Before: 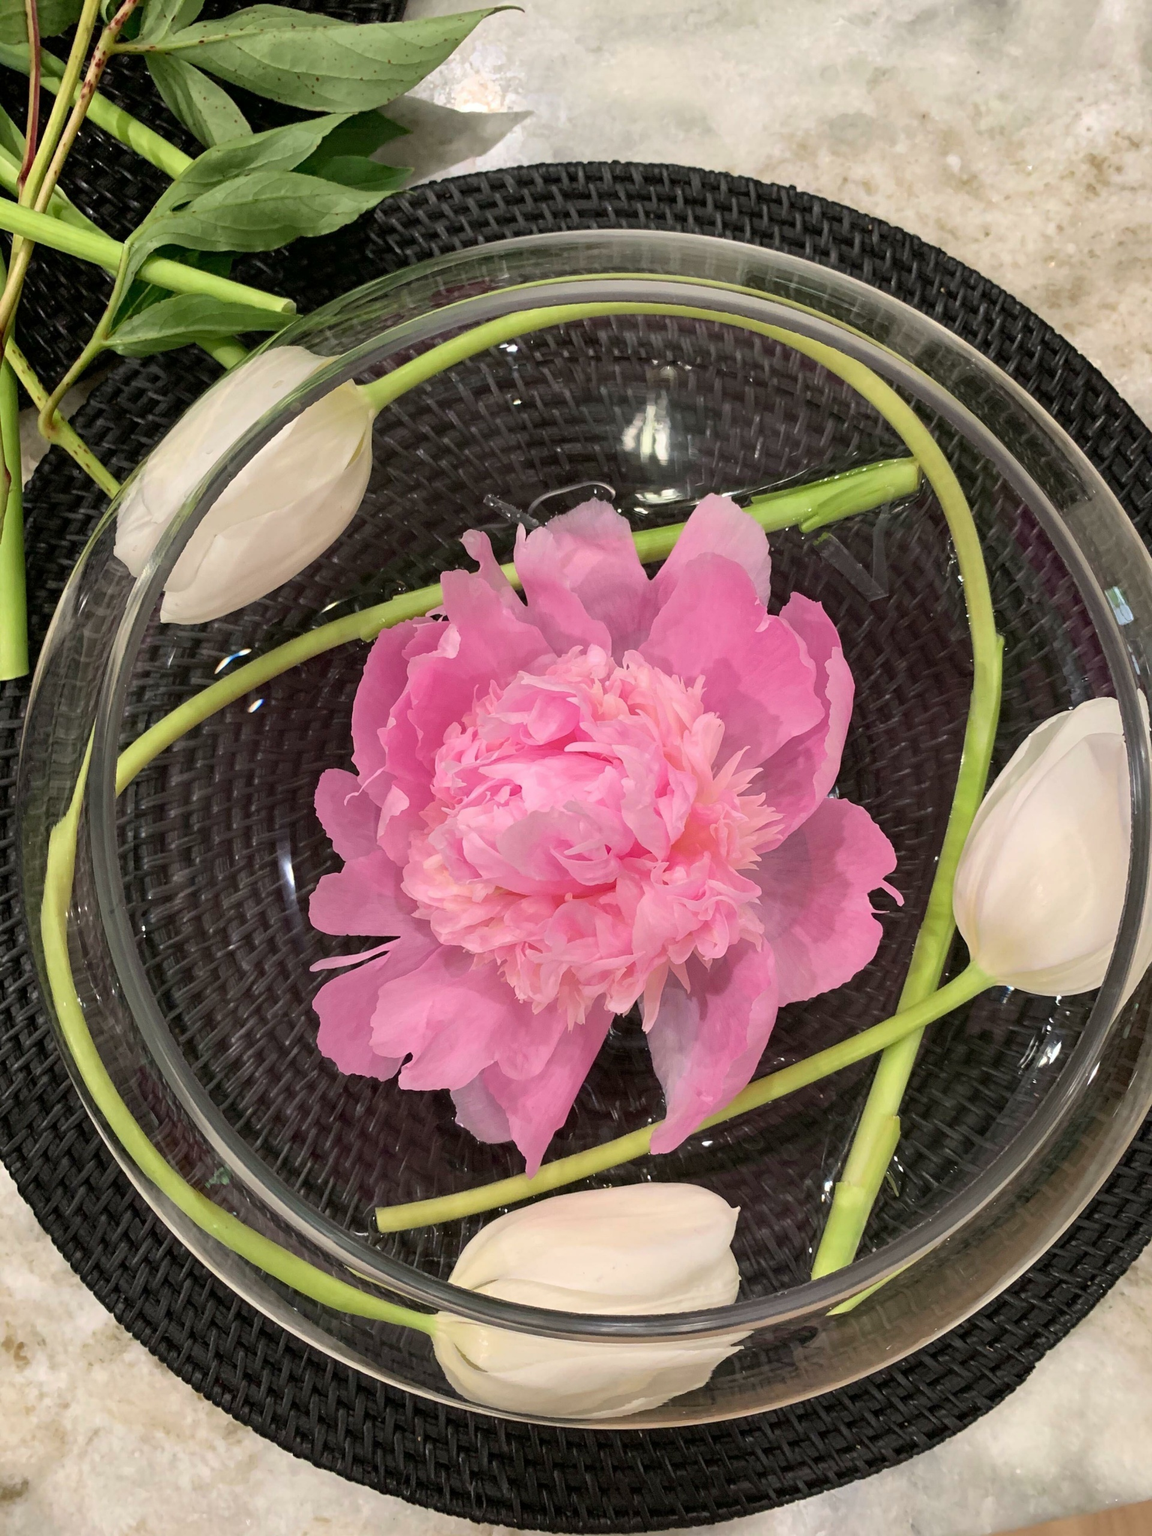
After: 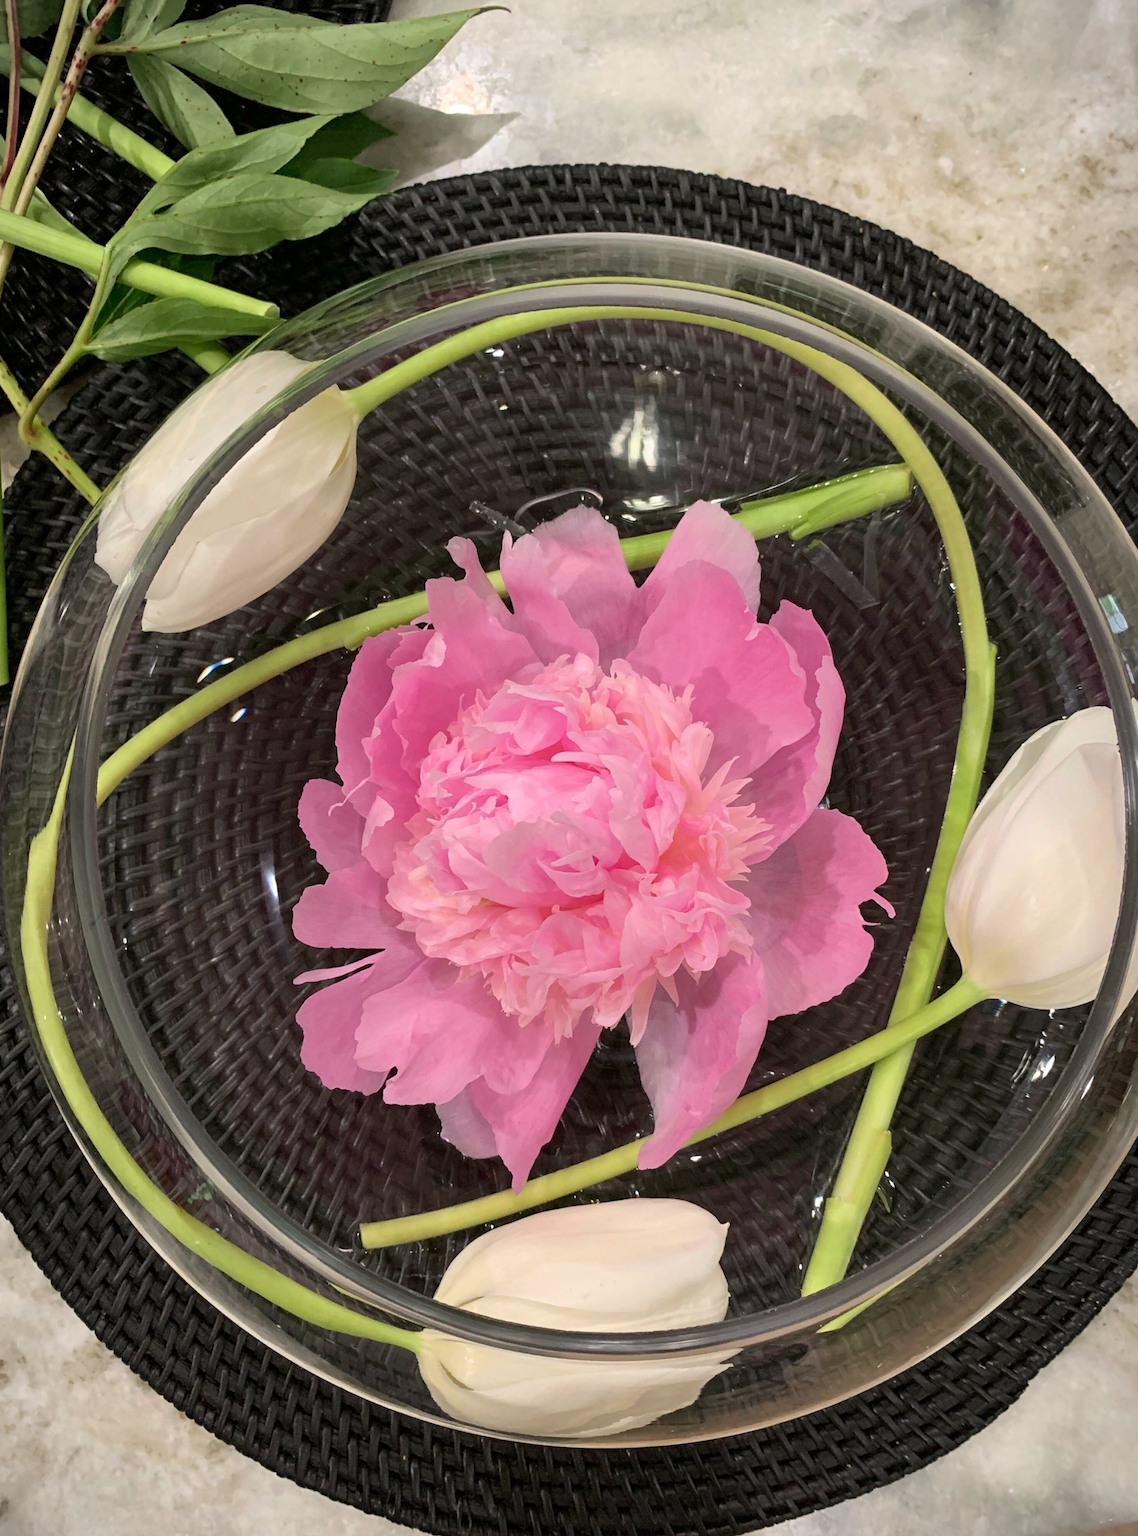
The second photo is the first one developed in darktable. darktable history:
crop and rotate: left 1.774%, right 0.633%, bottom 1.28%
vignetting: fall-off start 100%, fall-off radius 64.94%, automatic ratio true, unbound false
